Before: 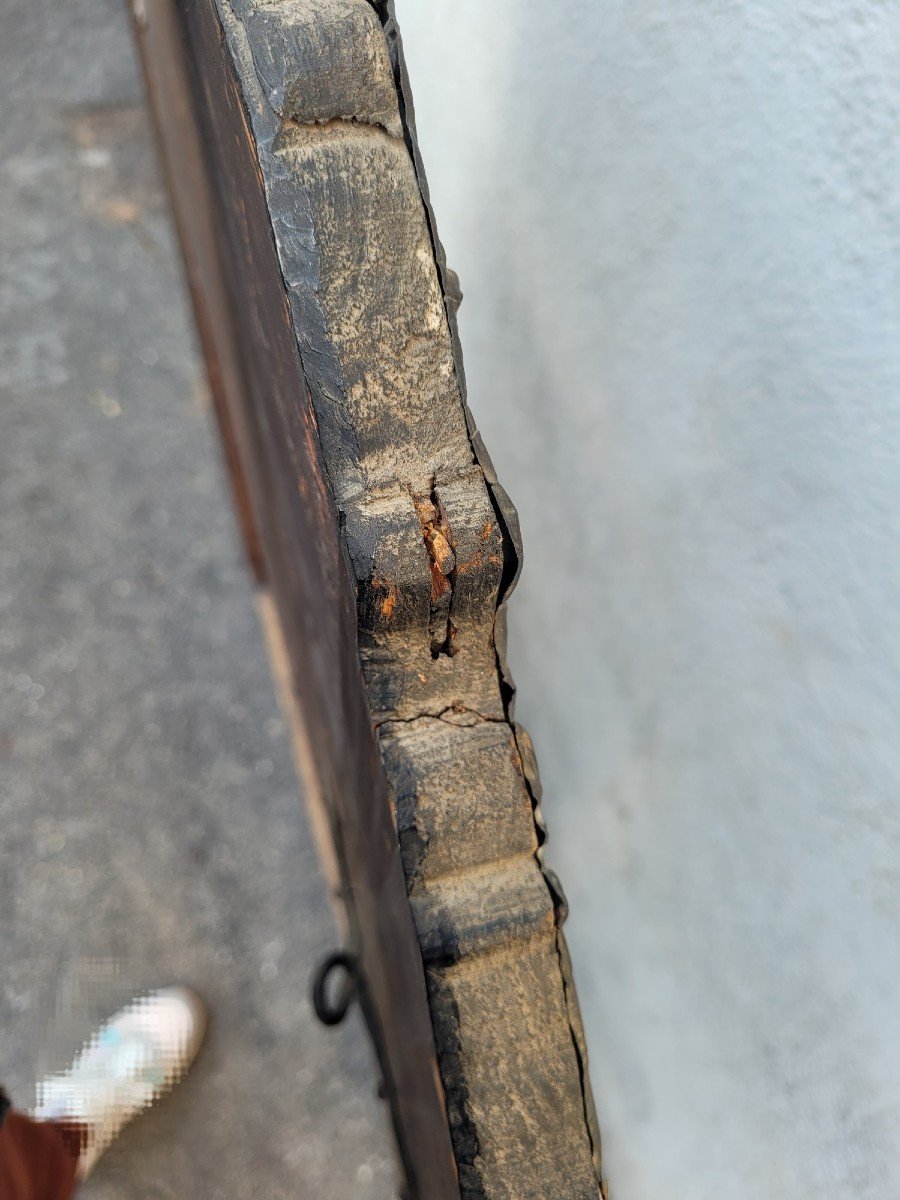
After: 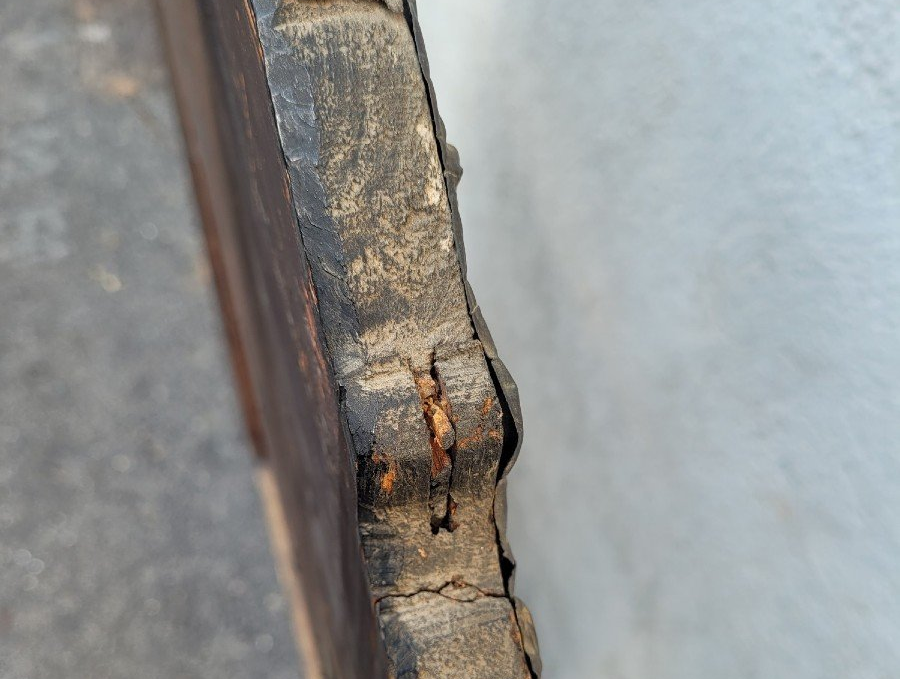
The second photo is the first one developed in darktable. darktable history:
crop and rotate: top 10.437%, bottom 32.964%
